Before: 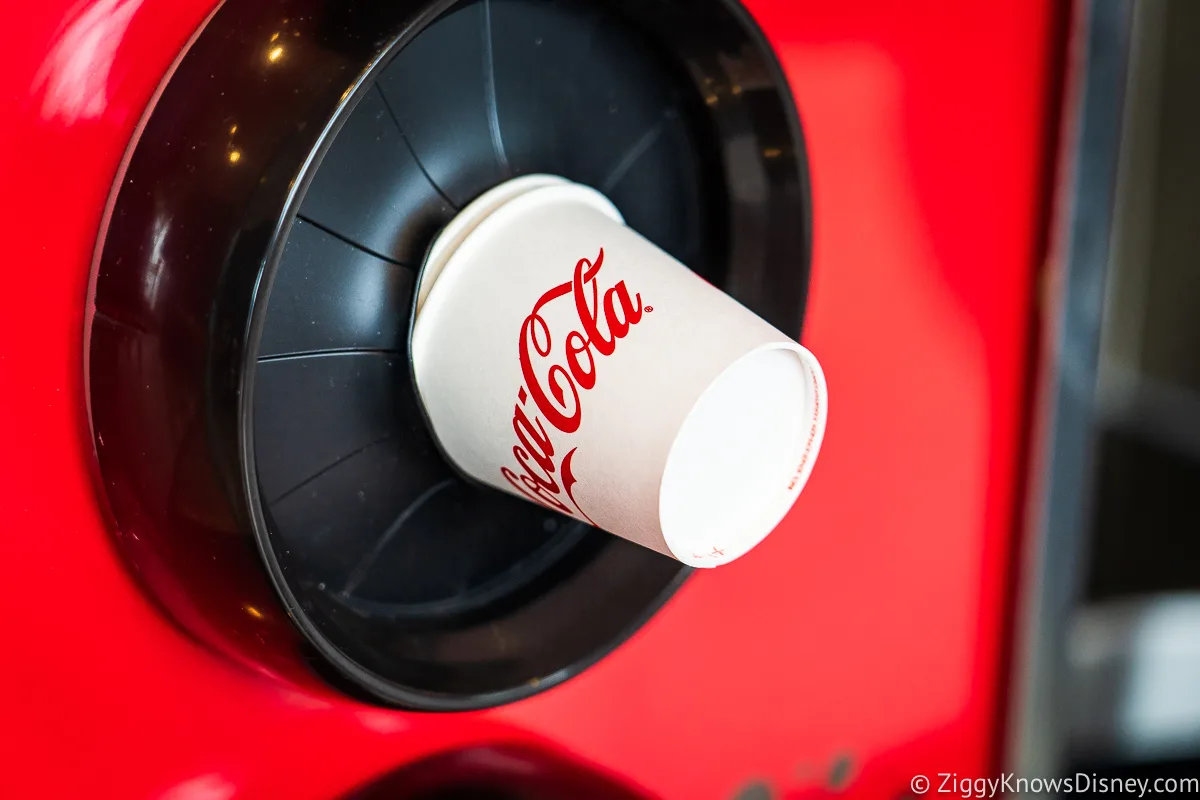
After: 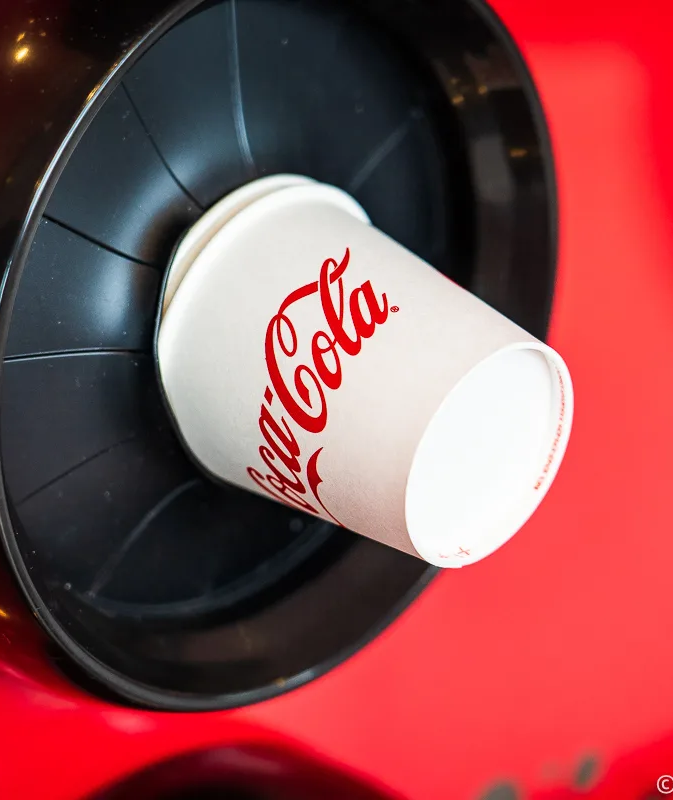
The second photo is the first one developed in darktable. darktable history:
crop: left 21.224%, right 22.613%
